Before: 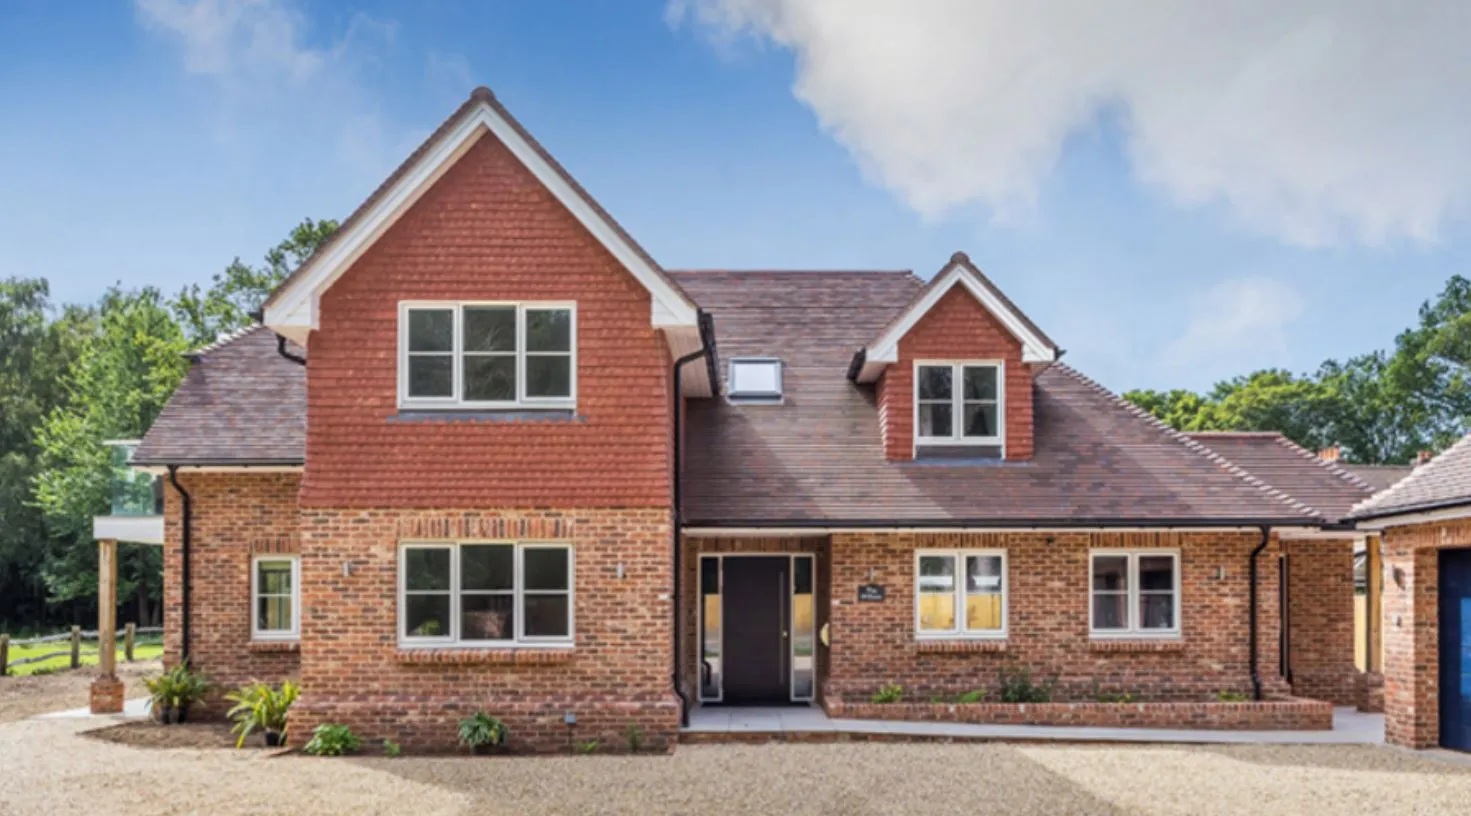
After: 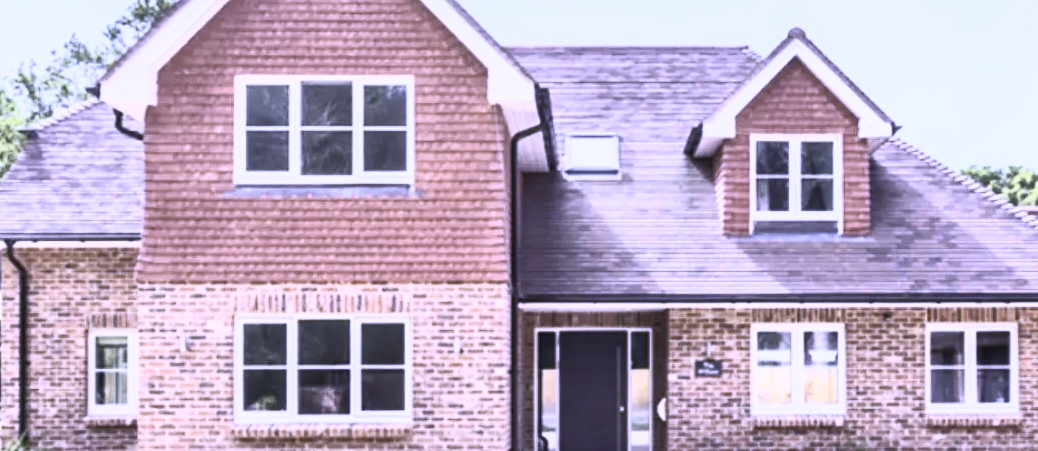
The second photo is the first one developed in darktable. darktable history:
contrast brightness saturation: contrast 0.57, brightness 0.57, saturation -0.34
white balance: red 0.98, blue 1.61
crop: left 11.123%, top 27.61%, right 18.3%, bottom 17.034%
